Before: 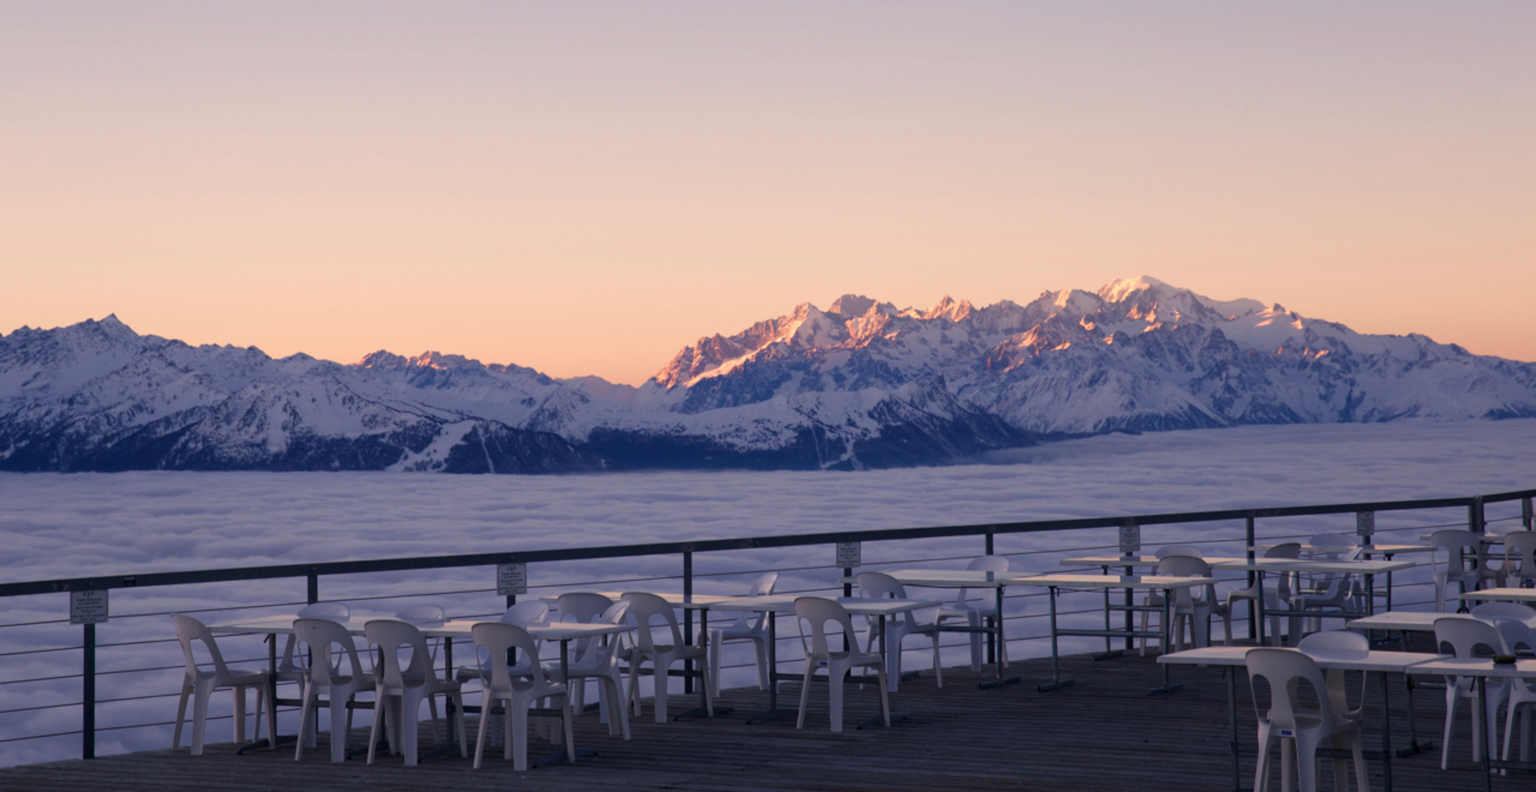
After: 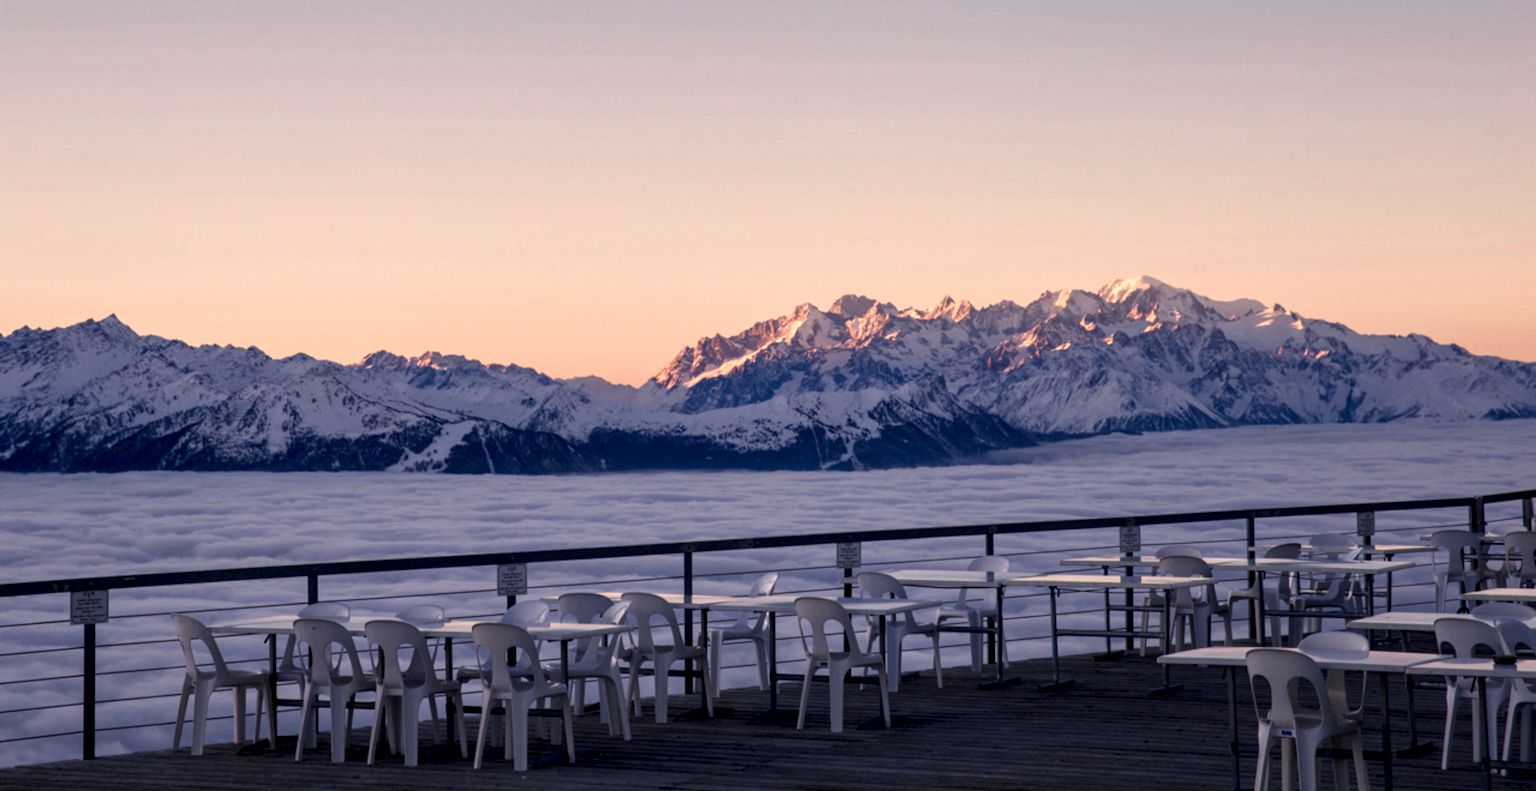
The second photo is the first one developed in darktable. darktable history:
local contrast: detail 160%
crop: bottom 0.076%
